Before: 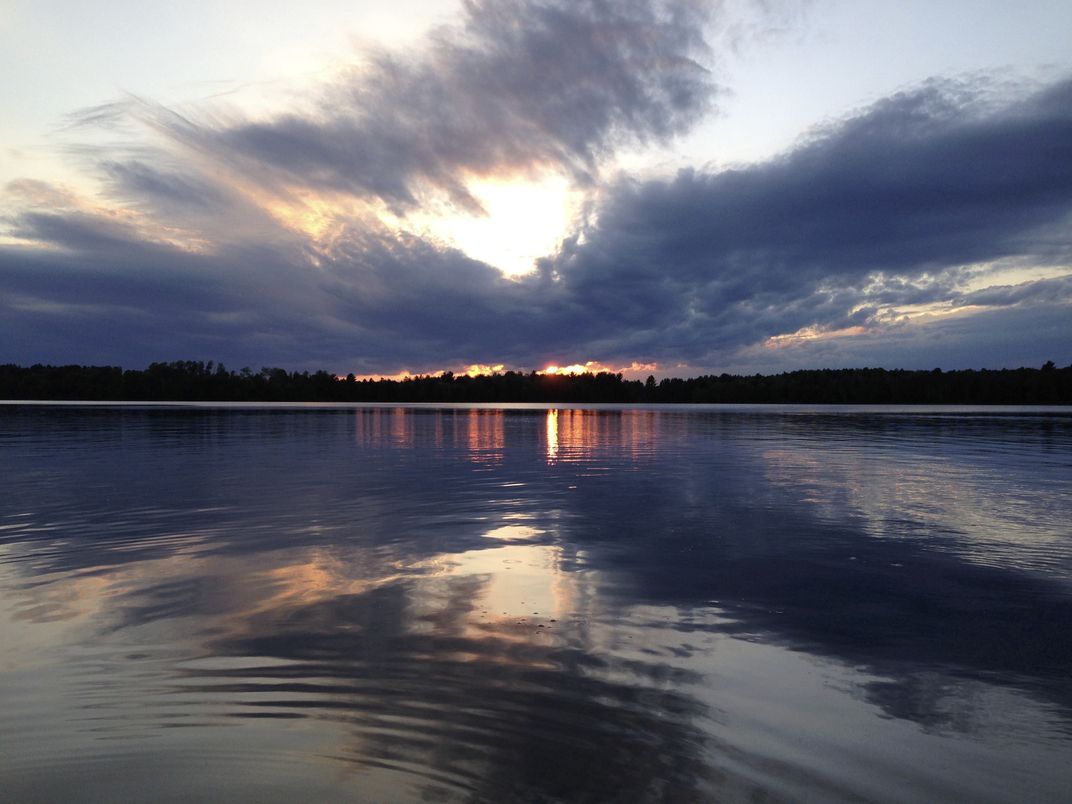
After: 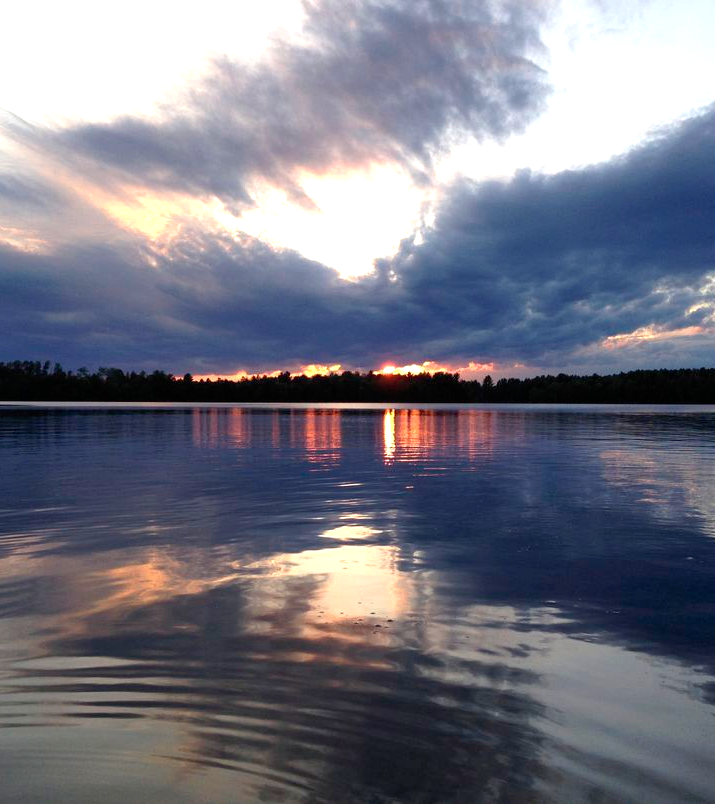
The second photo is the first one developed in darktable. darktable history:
crop and rotate: left 15.316%, right 17.946%
levels: levels [0, 0.394, 0.787]
tone equalizer: -8 EV 0.247 EV, -7 EV 0.428 EV, -6 EV 0.377 EV, -5 EV 0.249 EV, -3 EV -0.259 EV, -2 EV -0.44 EV, -1 EV -0.403 EV, +0 EV -0.268 EV
